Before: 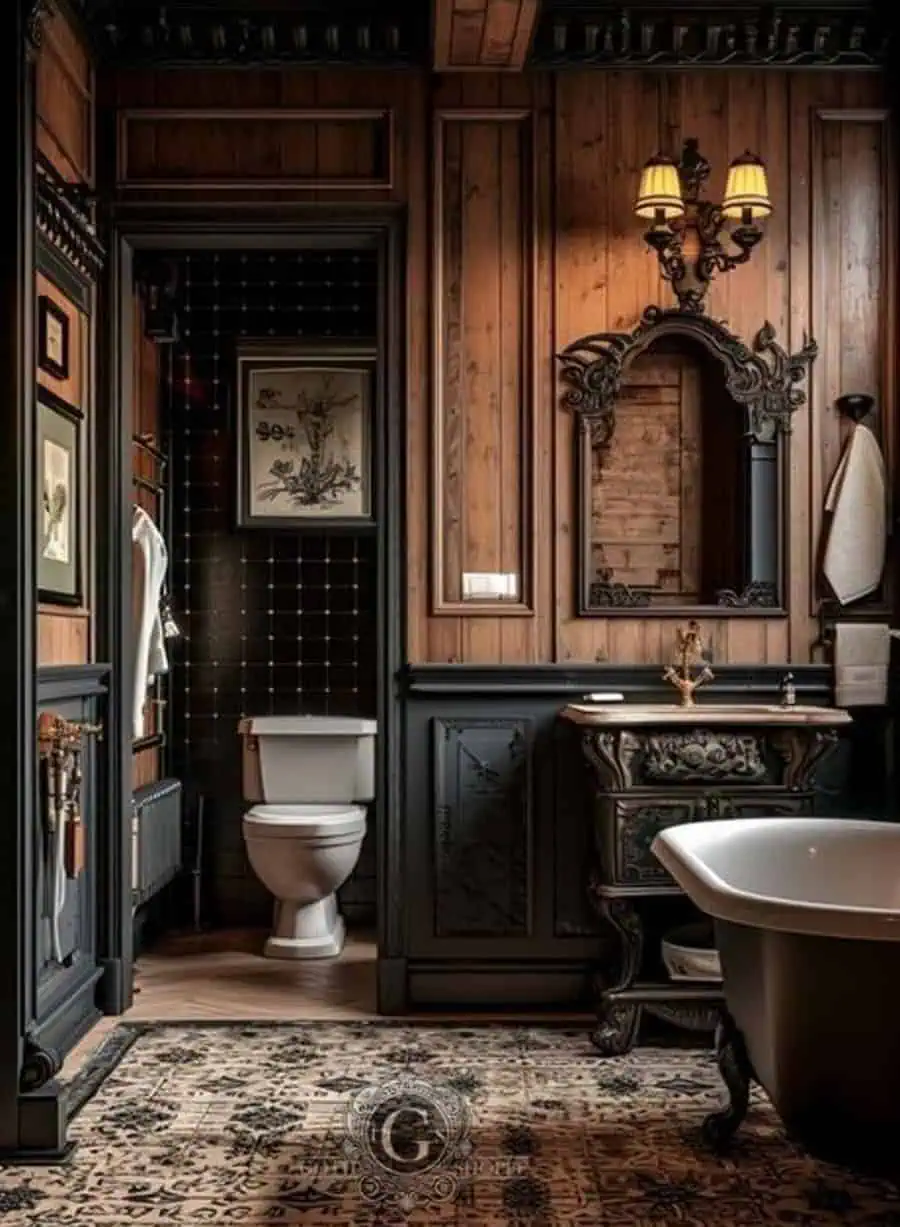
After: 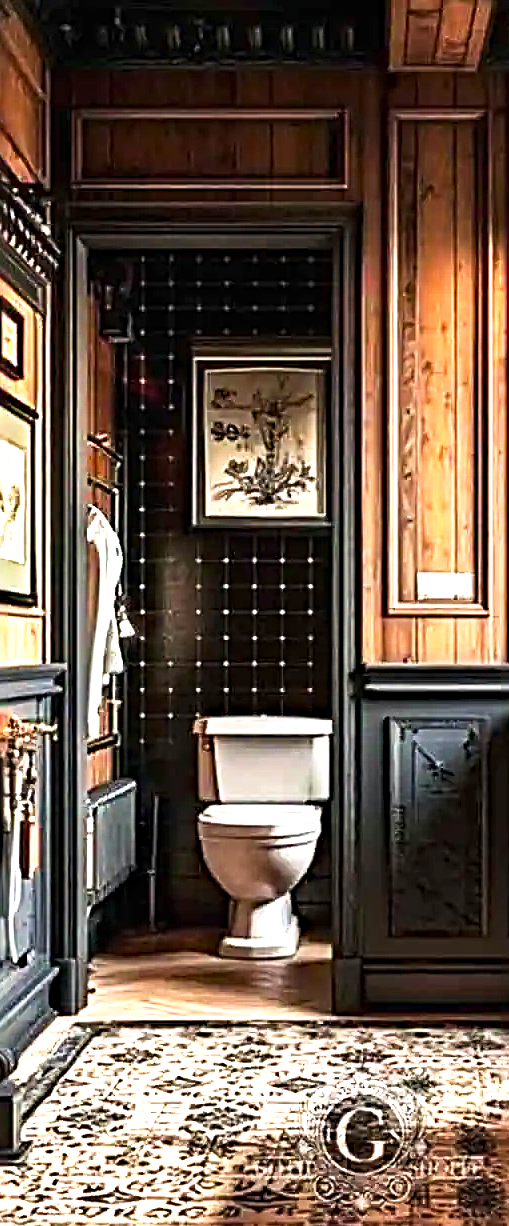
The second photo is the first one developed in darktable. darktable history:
haze removal: strength 0.277, distance 0.243, compatibility mode true, adaptive false
color balance rgb: perceptual saturation grading › global saturation 0.209%, perceptual brilliance grading › global brilliance -5.498%, perceptual brilliance grading › highlights 23.991%, perceptual brilliance grading › mid-tones 7.236%, perceptual brilliance grading › shadows -4.908%, global vibrance 20%
crop: left 5.05%, right 38.294%
exposure: black level correction 0, exposure 1 EV, compensate highlight preservation false
base curve: curves: ch0 [(0, 0) (0.688, 0.865) (1, 1)], preserve colors none
sharpen: radius 3.06, amount 0.754
shadows and highlights: shadows -9.5, white point adjustment 1.51, highlights 11.63
